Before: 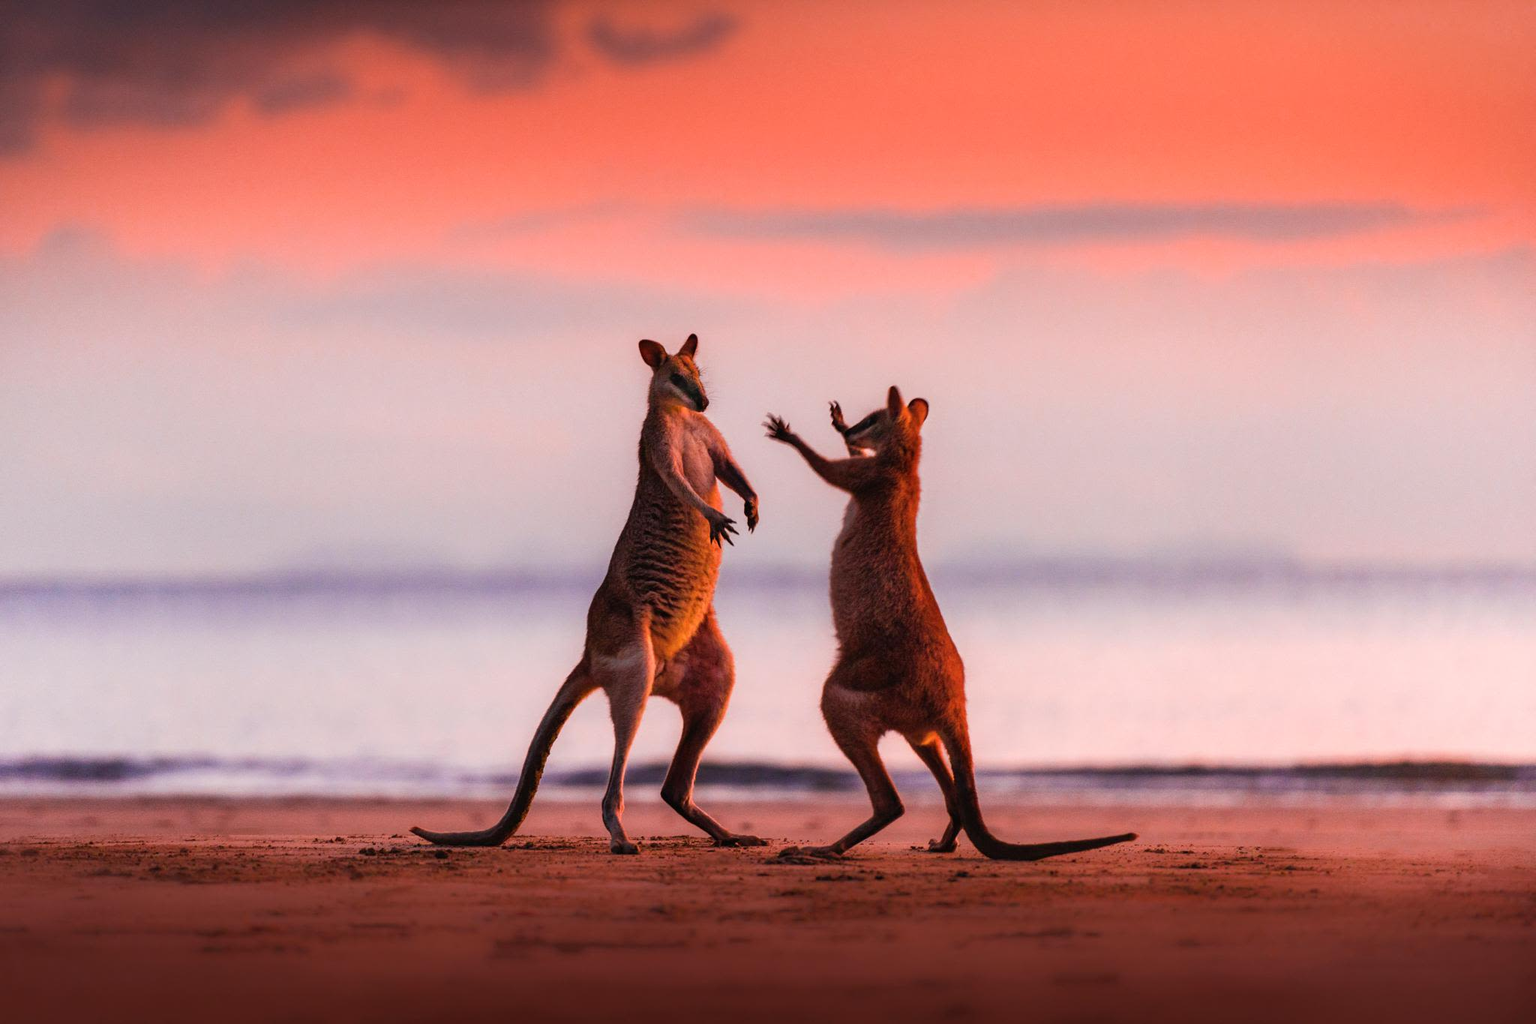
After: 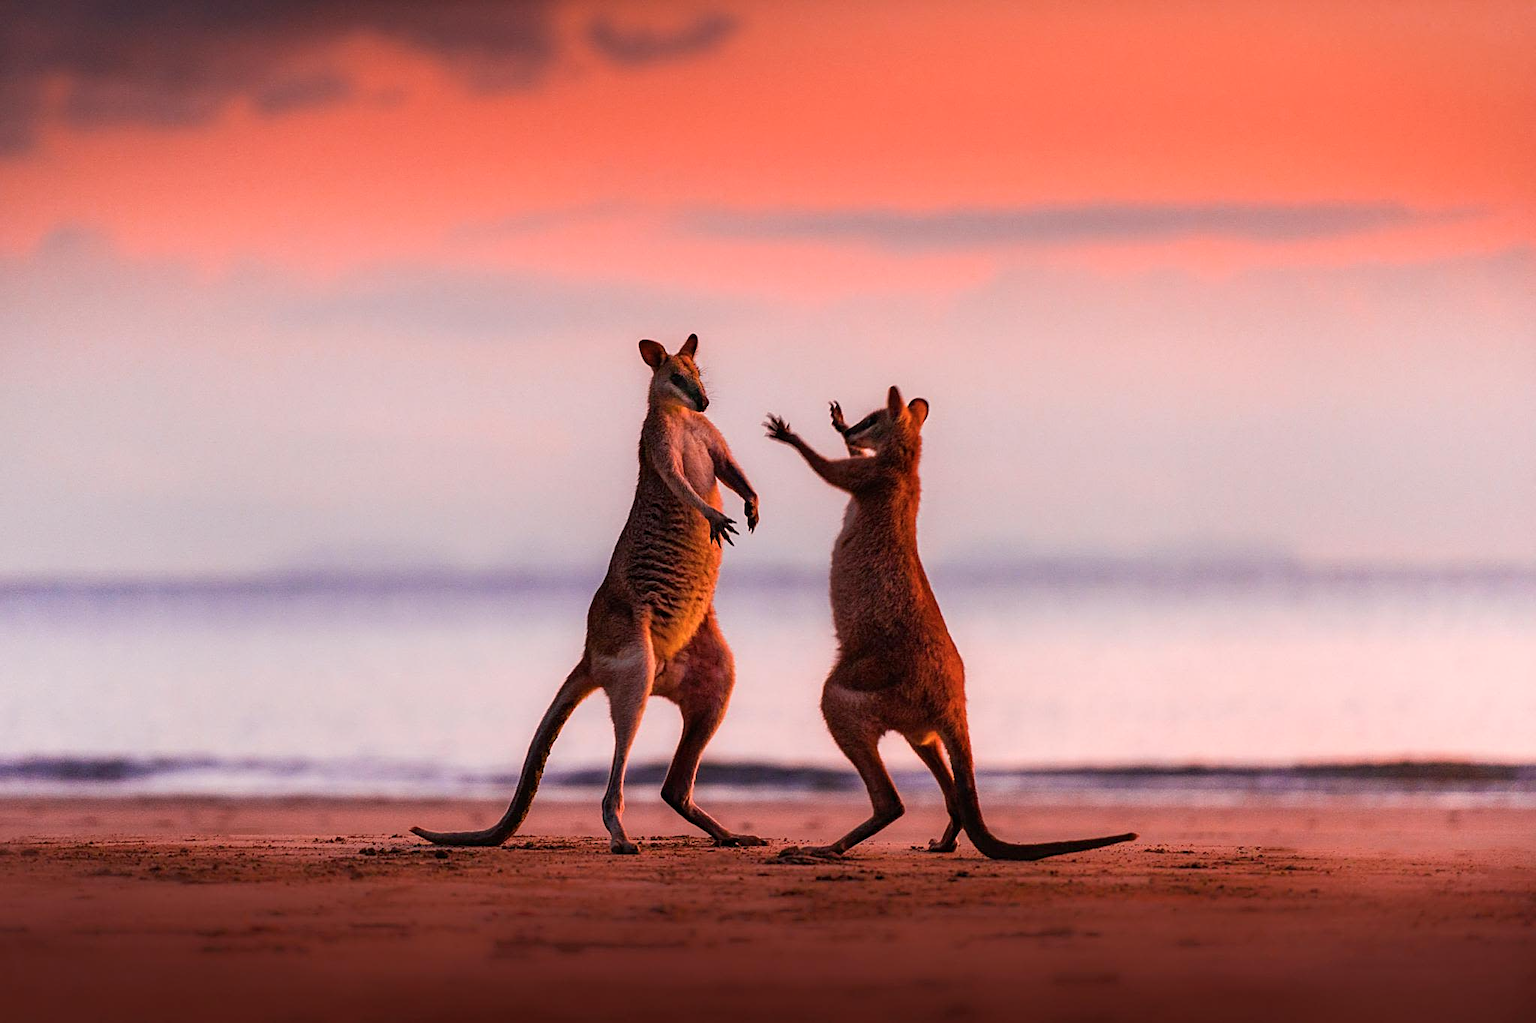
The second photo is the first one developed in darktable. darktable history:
exposure: black level correction 0.001, compensate highlight preservation false
sharpen: on, module defaults
color balance rgb: global vibrance 10%
